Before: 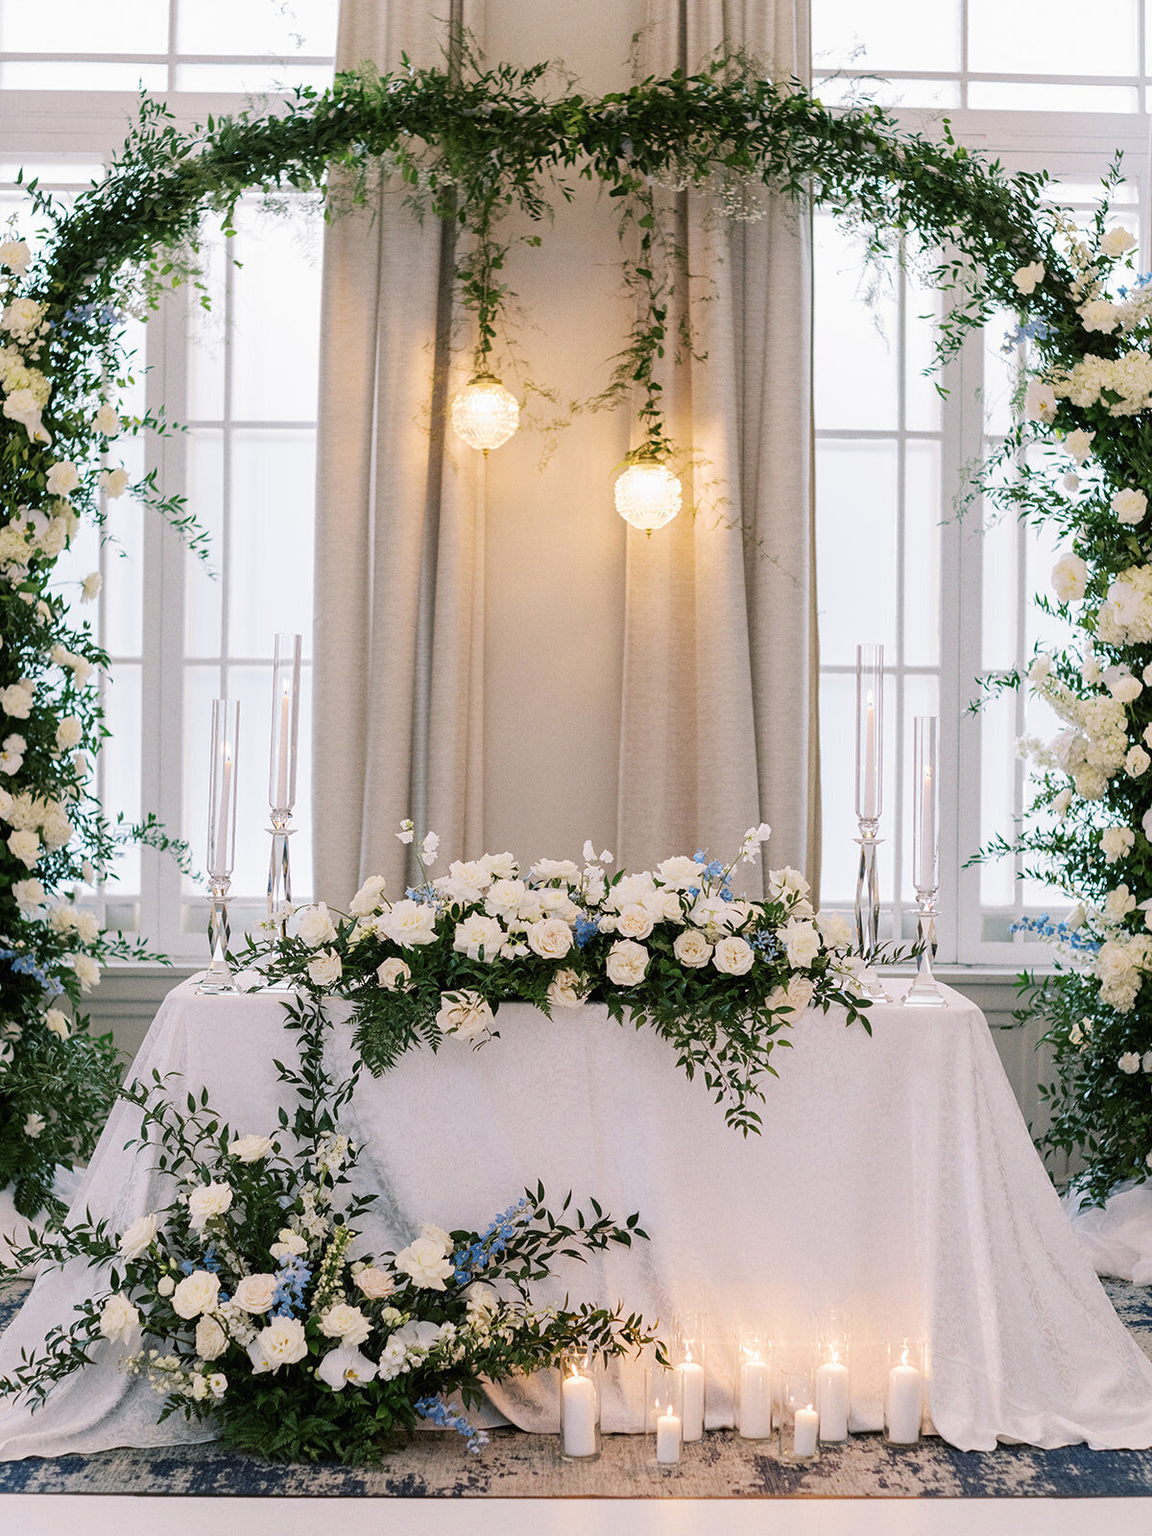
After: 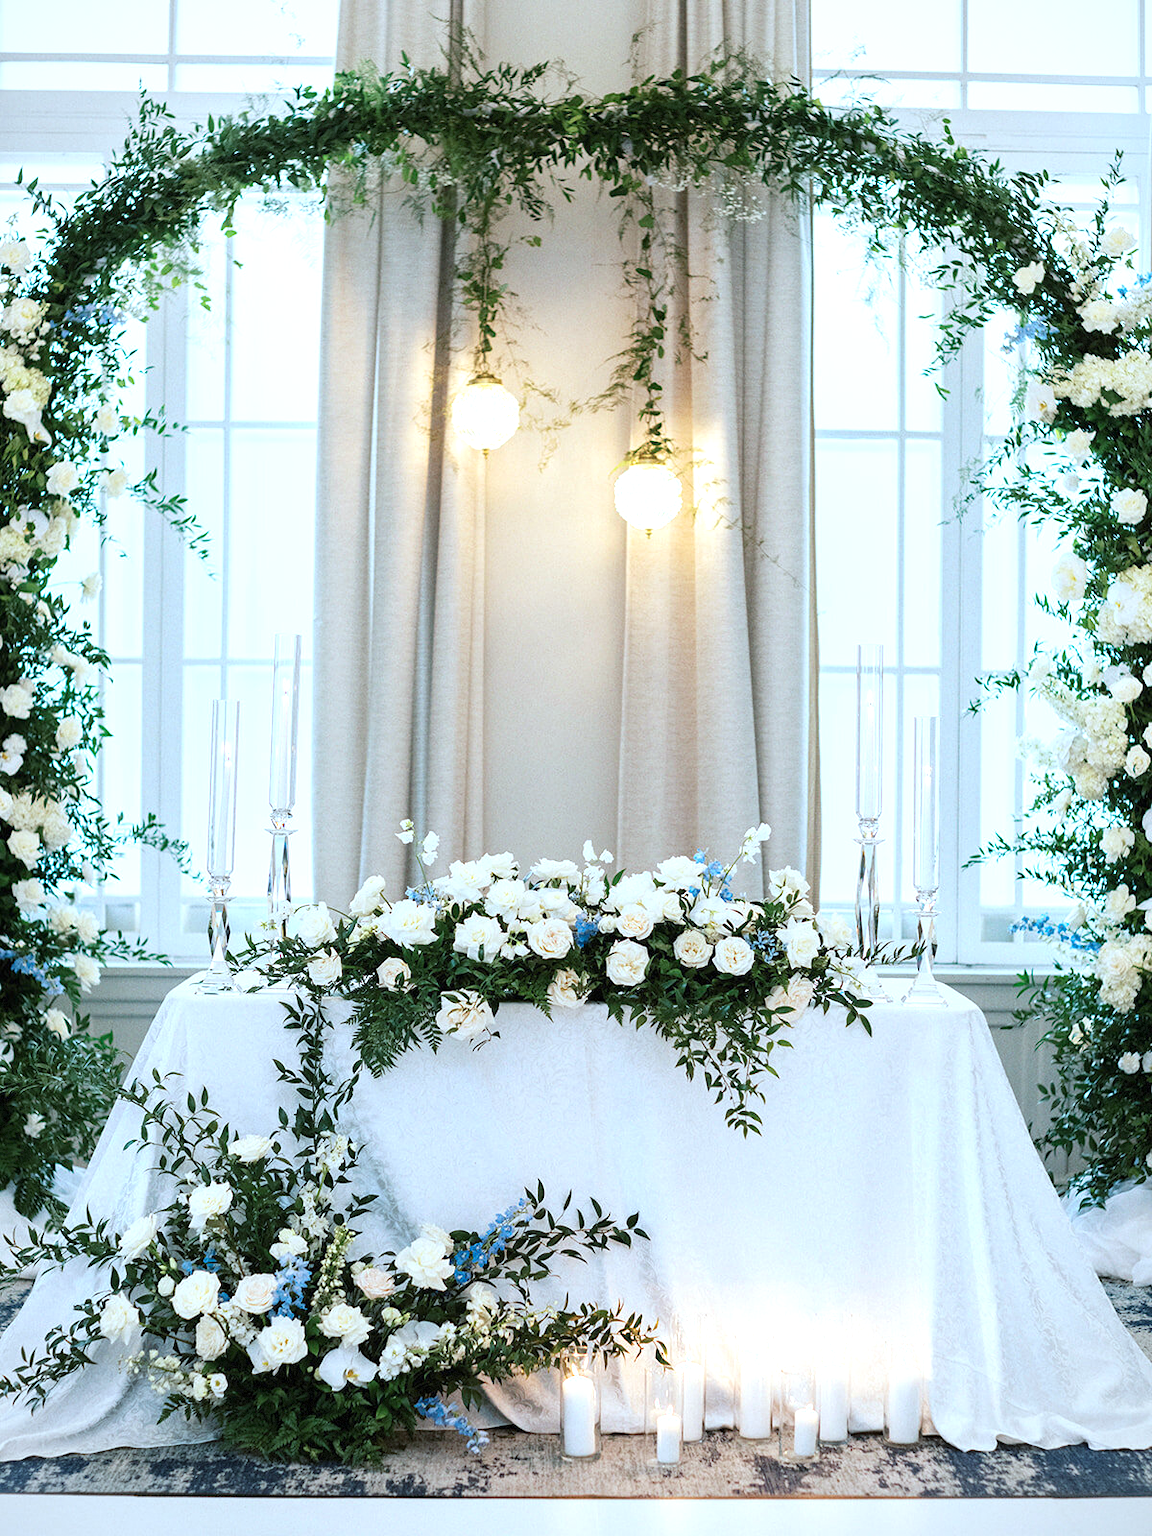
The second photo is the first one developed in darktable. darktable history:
levels: white 99.94%
vignetting: fall-off radius 81.51%, dithering 8-bit output
color correction: highlights a* -11.64, highlights b* -15.3
exposure: exposure 0.606 EV, compensate highlight preservation false
